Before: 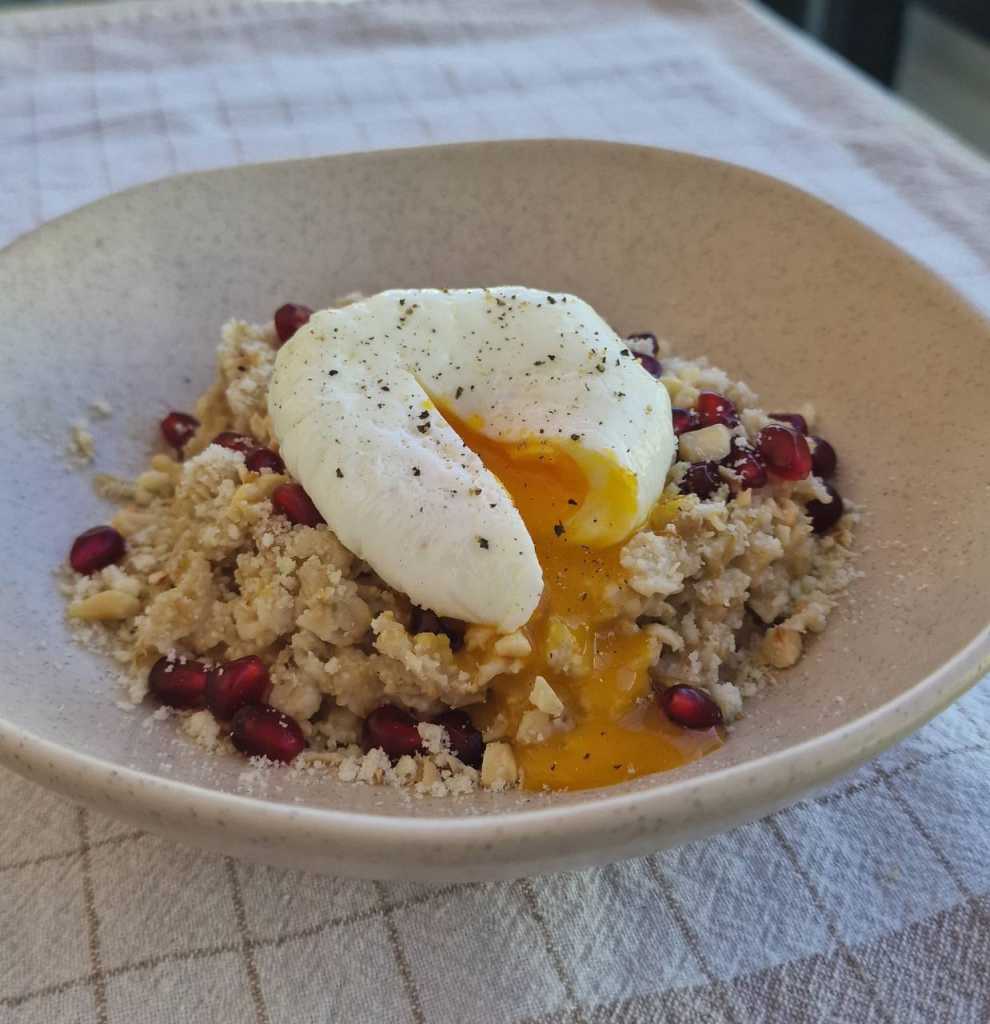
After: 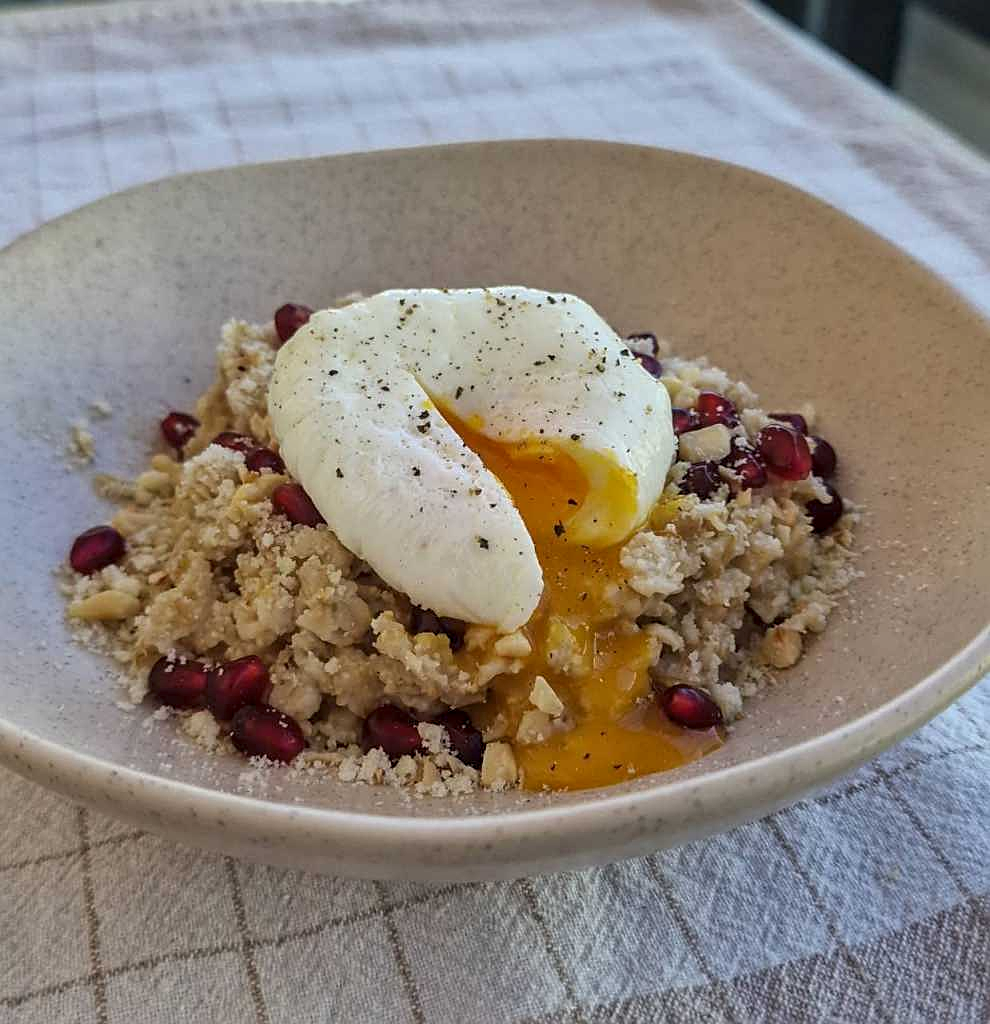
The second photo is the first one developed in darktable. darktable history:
local contrast: on, module defaults
sharpen: on, module defaults
exposure: black level correction 0.001, compensate highlight preservation false
